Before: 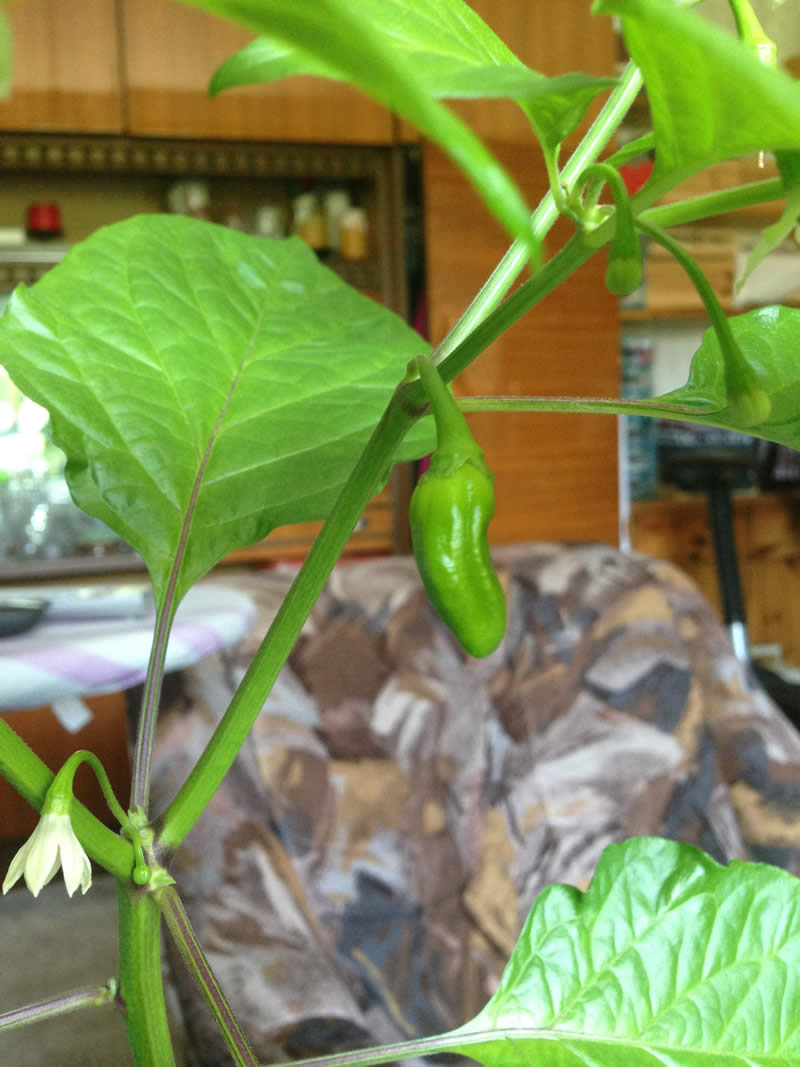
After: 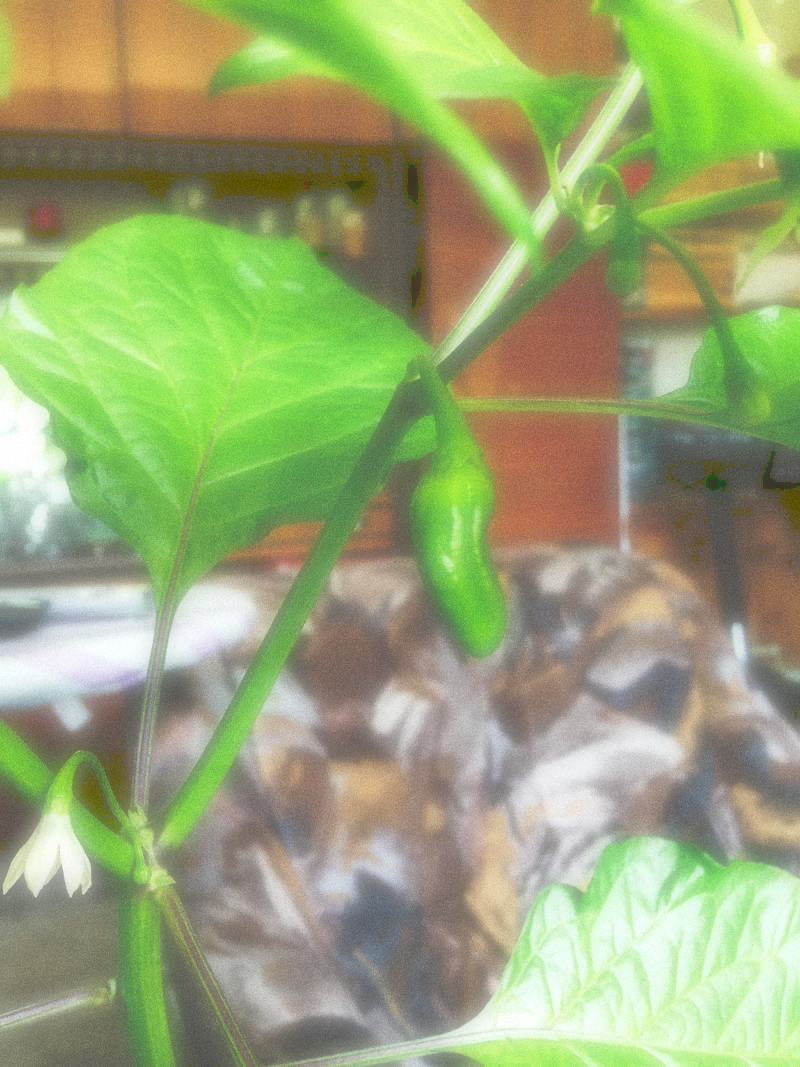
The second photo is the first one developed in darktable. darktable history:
exposure: black level correction 0.007, compensate highlight preservation false
grain: coarseness 14.49 ISO, strength 48.04%, mid-tones bias 35%
tone curve: curves: ch0 [(0, 0) (0.003, 0.319) (0.011, 0.319) (0.025, 0.323) (0.044, 0.323) (0.069, 0.327) (0.1, 0.33) (0.136, 0.338) (0.177, 0.348) (0.224, 0.361) (0.277, 0.374) (0.335, 0.398) (0.399, 0.444) (0.468, 0.516) (0.543, 0.595) (0.623, 0.694) (0.709, 0.793) (0.801, 0.883) (0.898, 0.942) (1, 1)], preserve colors none
soften: on, module defaults
